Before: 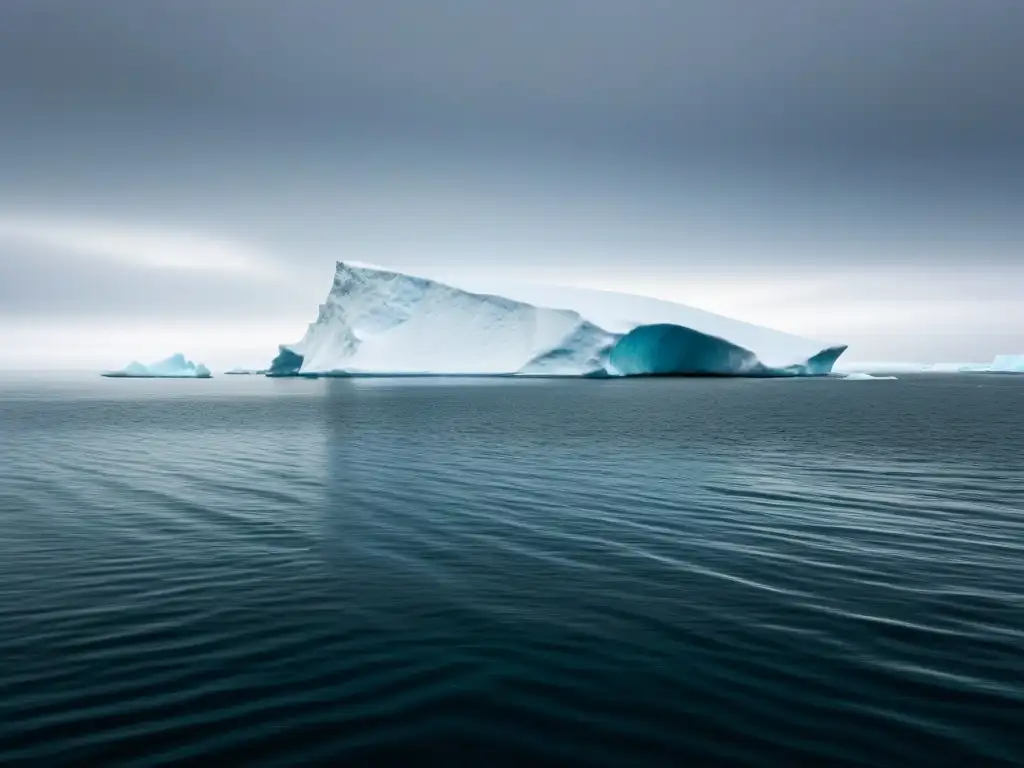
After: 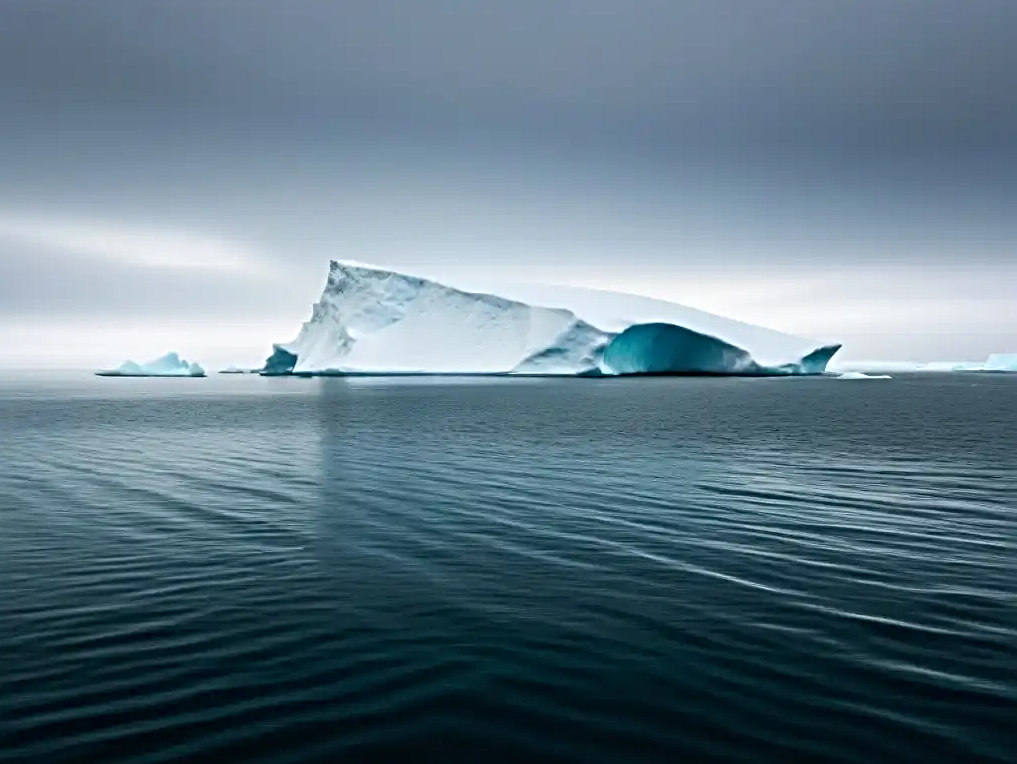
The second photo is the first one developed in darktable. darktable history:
sharpen: radius 4.883
crop and rotate: left 0.614%, top 0.179%, bottom 0.309%
tone curve: color space Lab, linked channels, preserve colors none
